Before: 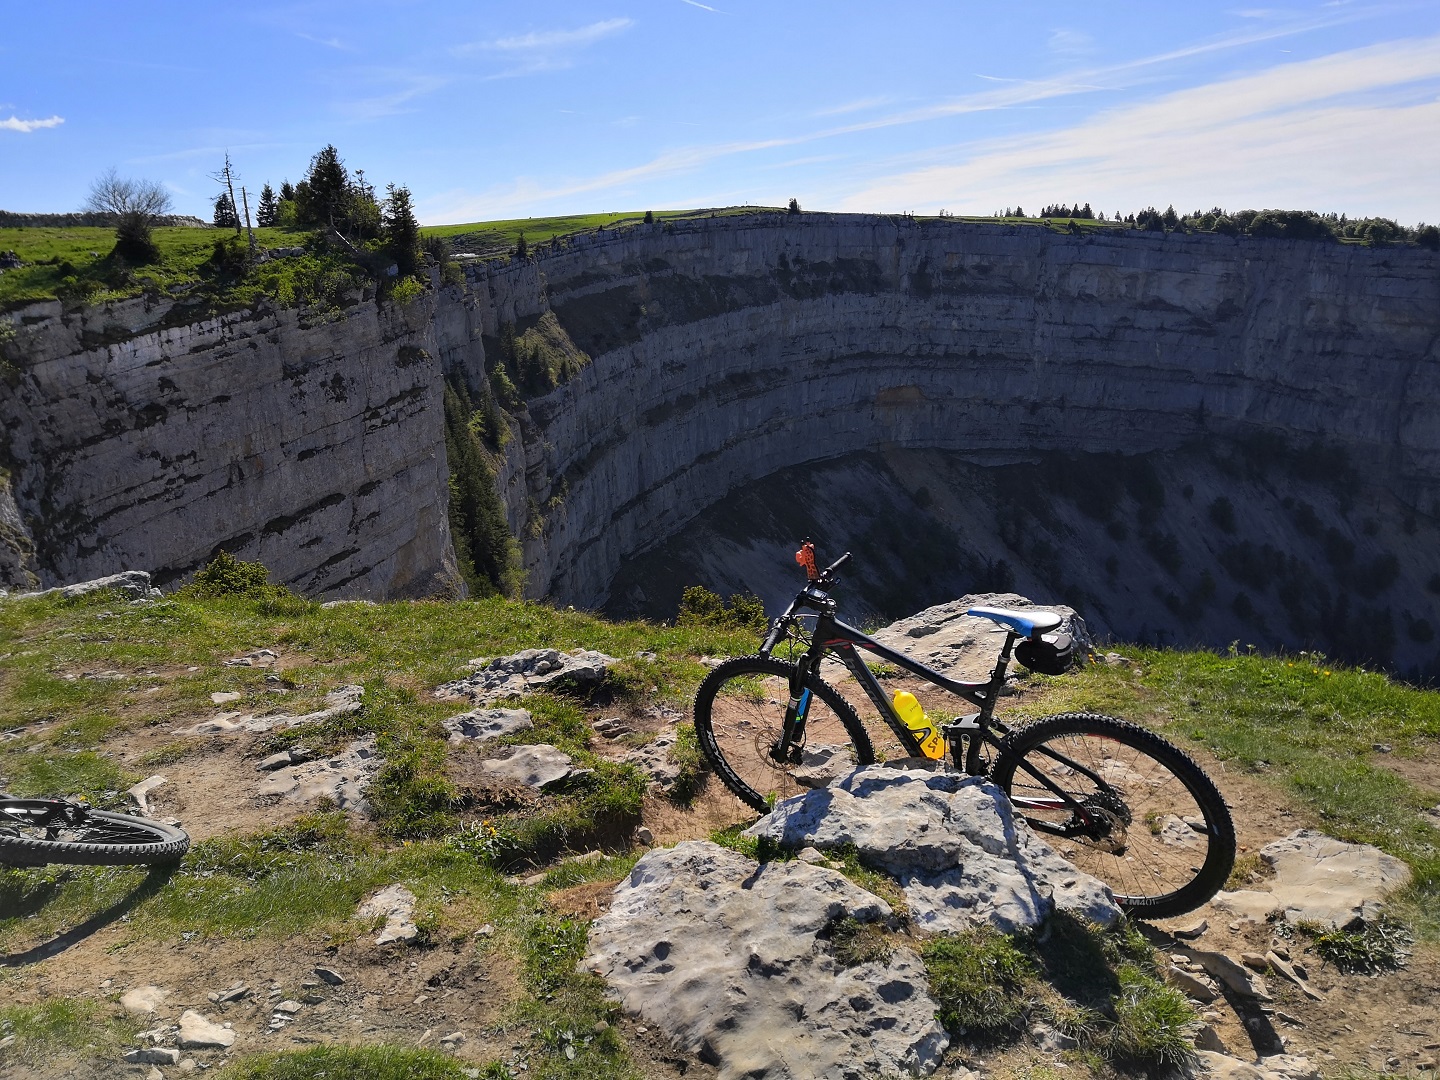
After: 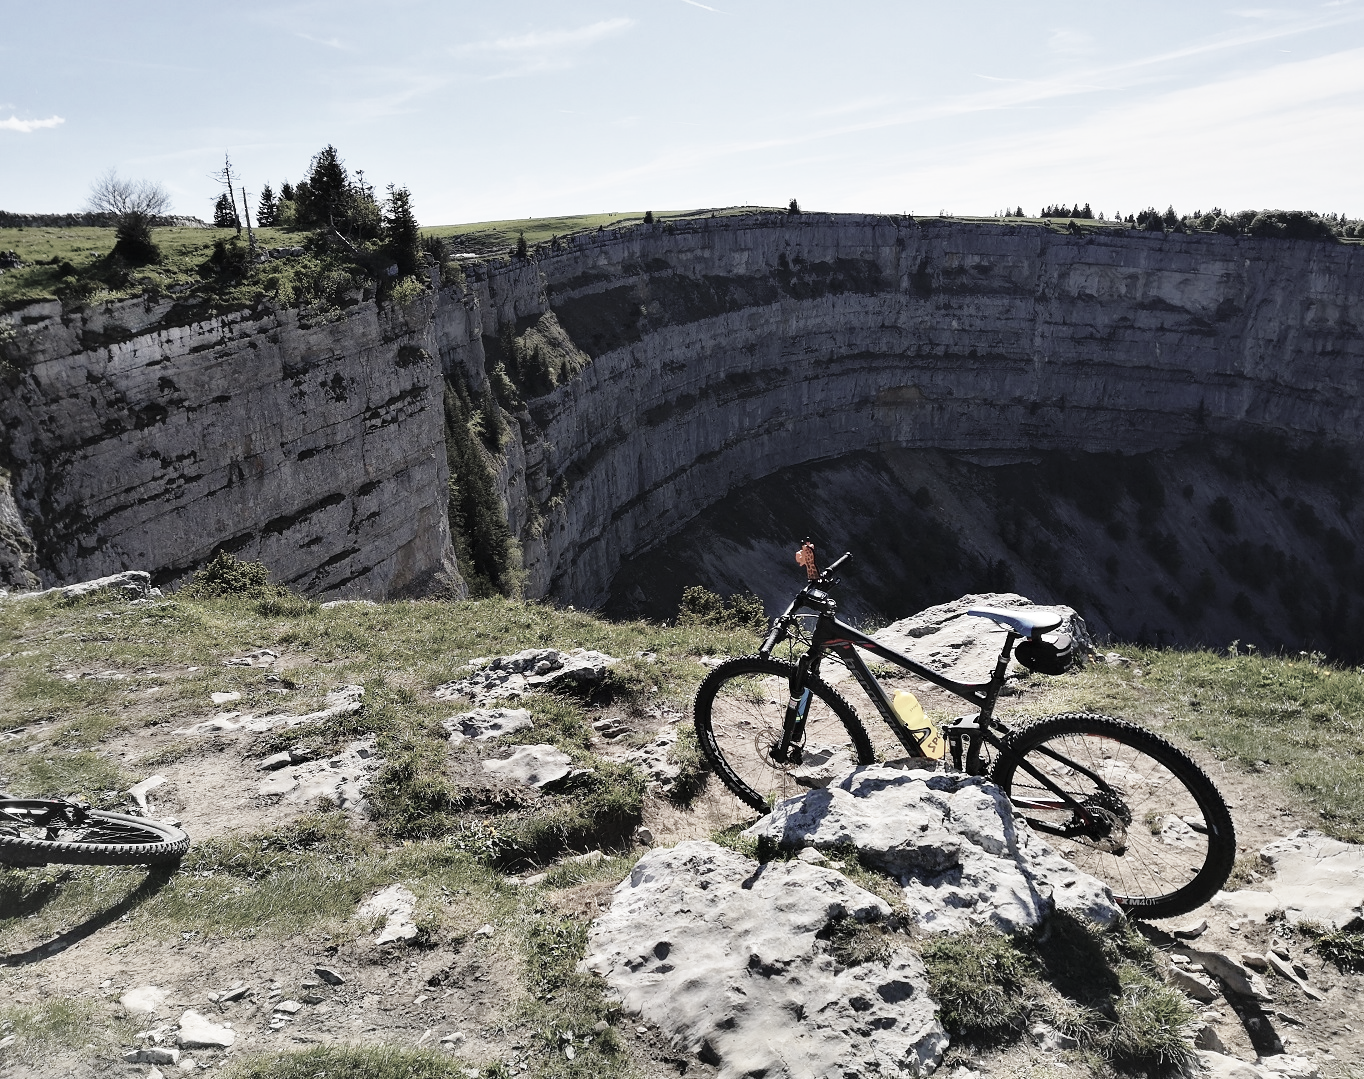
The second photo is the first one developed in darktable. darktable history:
base curve: curves: ch0 [(0, 0) (0.028, 0.03) (0.121, 0.232) (0.46, 0.748) (0.859, 0.968) (1, 1)], preserve colors none
color zones: curves: ch1 [(0, 0.34) (0.143, 0.164) (0.286, 0.152) (0.429, 0.176) (0.571, 0.173) (0.714, 0.188) (0.857, 0.199) (1, 0.34)]
crop and rotate: left 0%, right 5.23%
